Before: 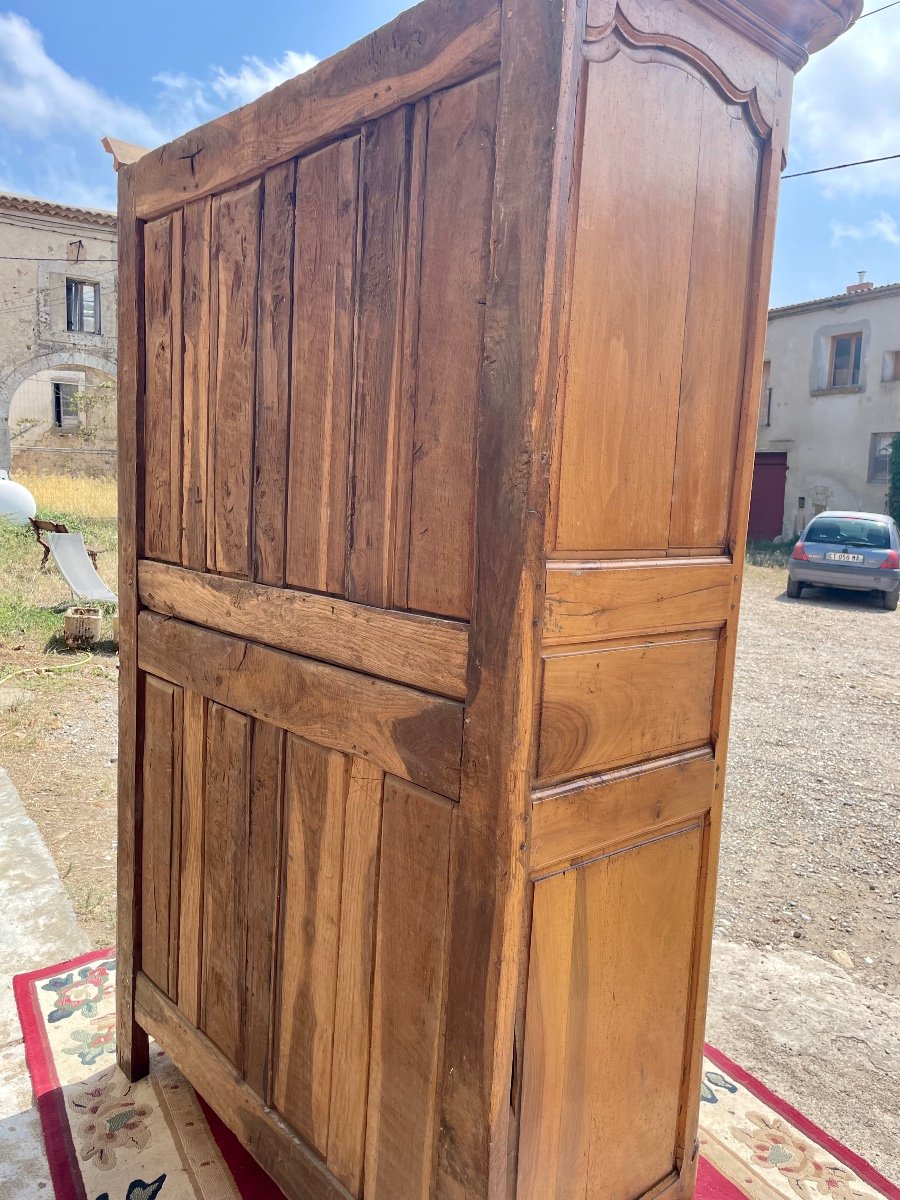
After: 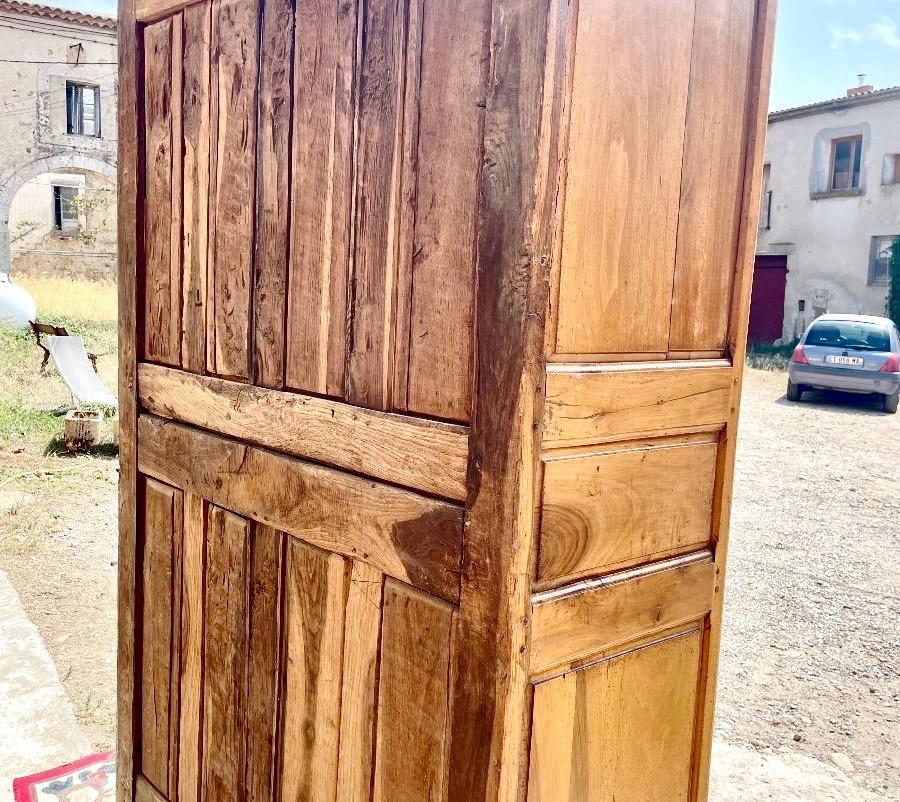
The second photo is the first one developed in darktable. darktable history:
exposure: black level correction 0.009, exposure 0.122 EV, compensate highlight preservation false
crop: top 16.455%, bottom 16.702%
contrast brightness saturation: contrast 0.19, brightness -0.102, saturation 0.213
base curve: curves: ch0 [(0, 0) (0.158, 0.273) (0.879, 0.895) (1, 1)], preserve colors none
local contrast: mode bilateral grid, contrast 20, coarseness 49, detail 179%, midtone range 0.2
